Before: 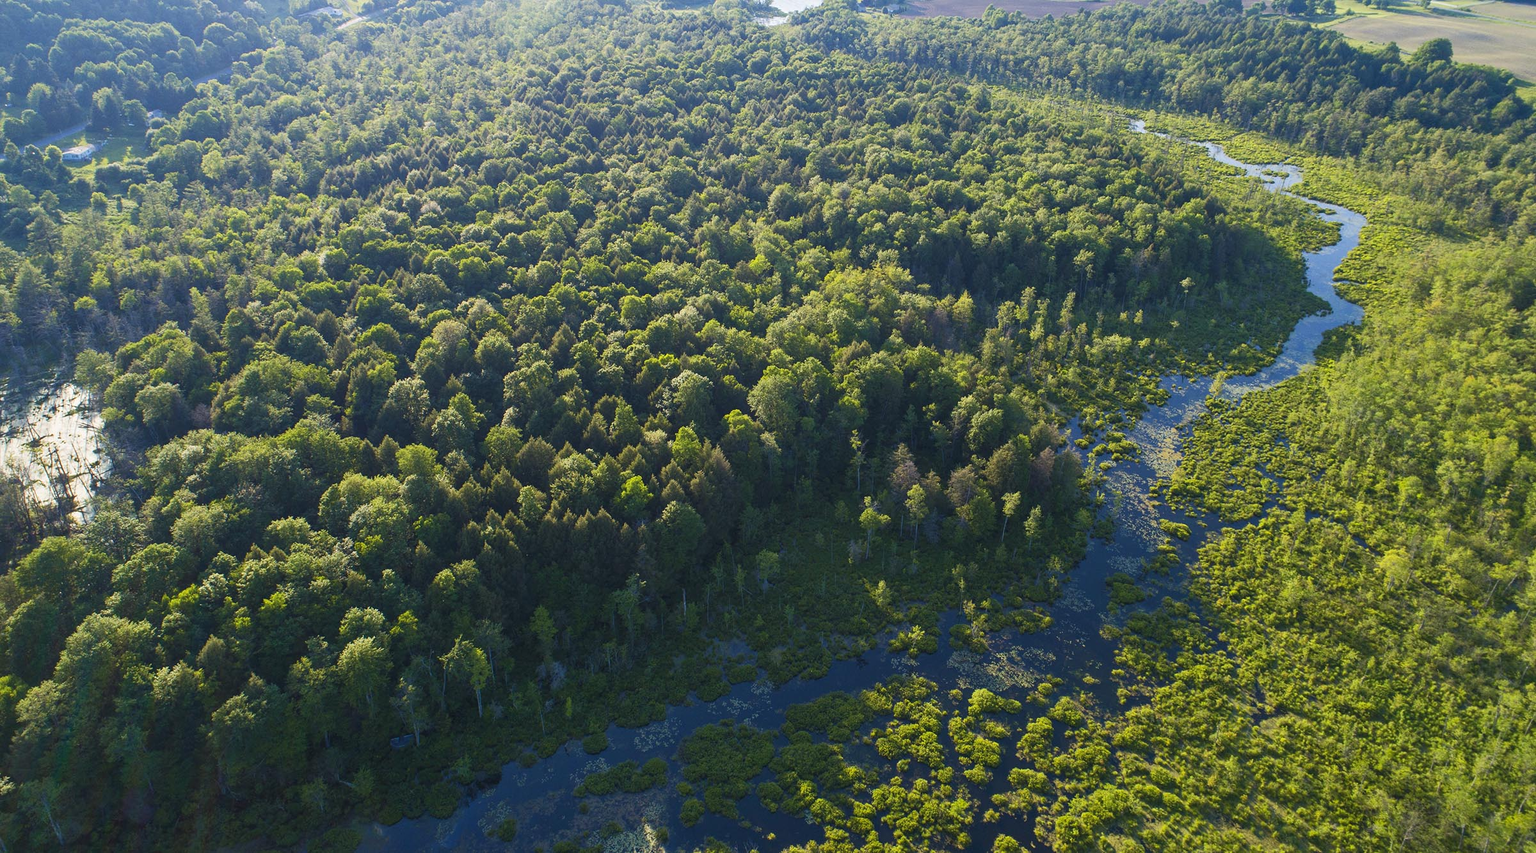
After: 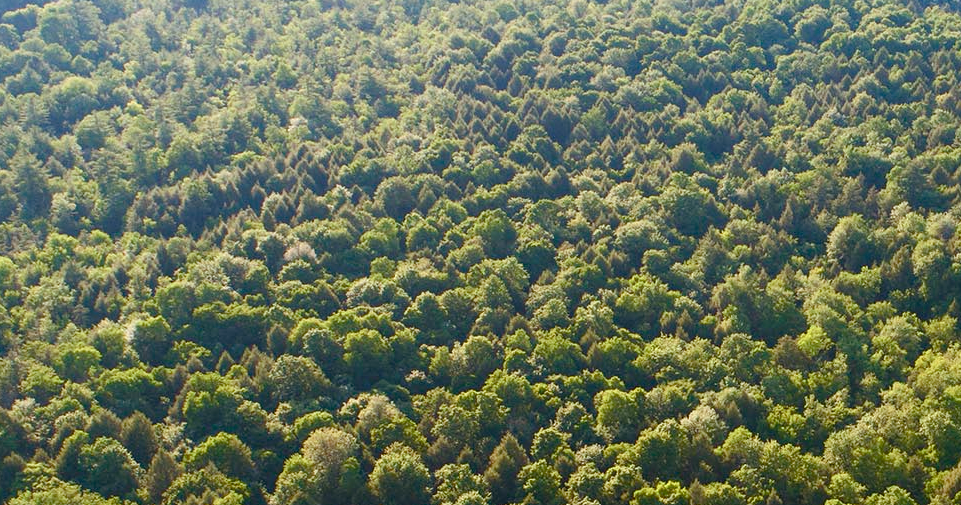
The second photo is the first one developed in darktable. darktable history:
color balance rgb: power › chroma 2.524%, power › hue 67.04°, perceptual saturation grading › global saturation 0.742%, perceptual saturation grading › highlights -30.431%, perceptual saturation grading › shadows 19.832%, global vibrance 20%
crop: left 15.57%, top 5.456%, right 44.364%, bottom 56.611%
